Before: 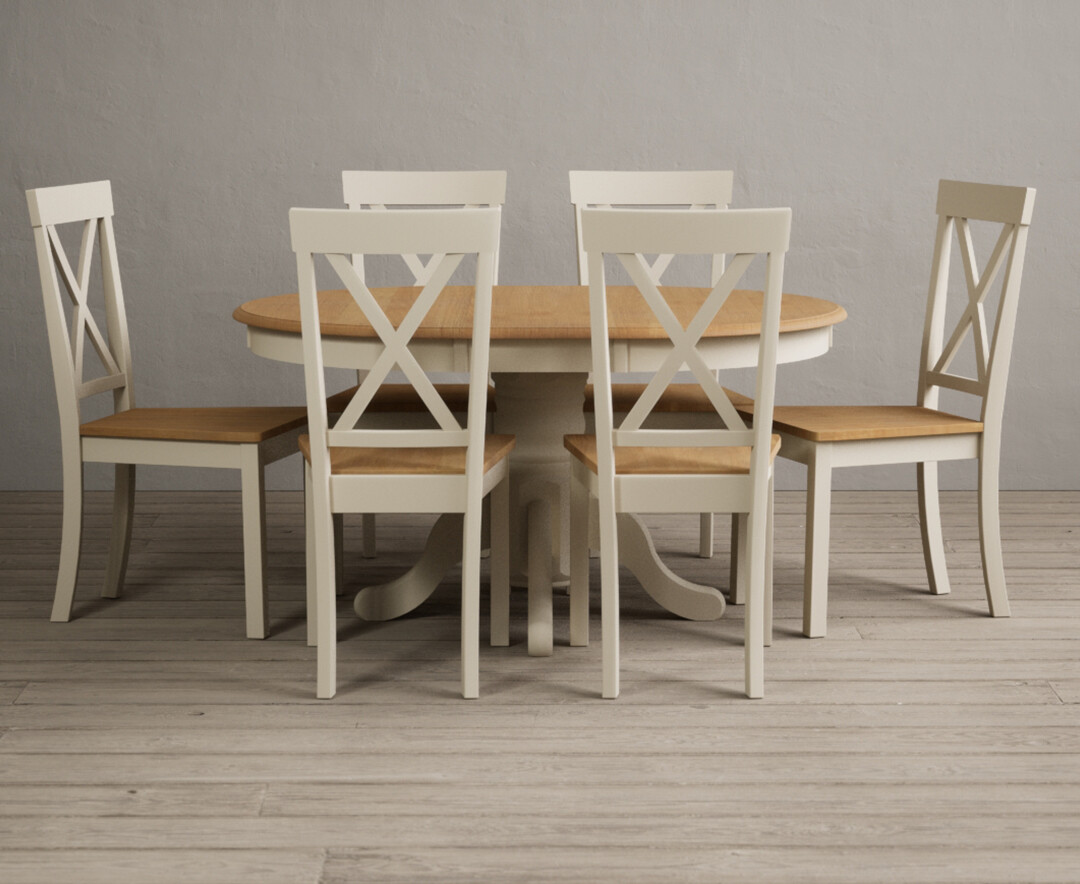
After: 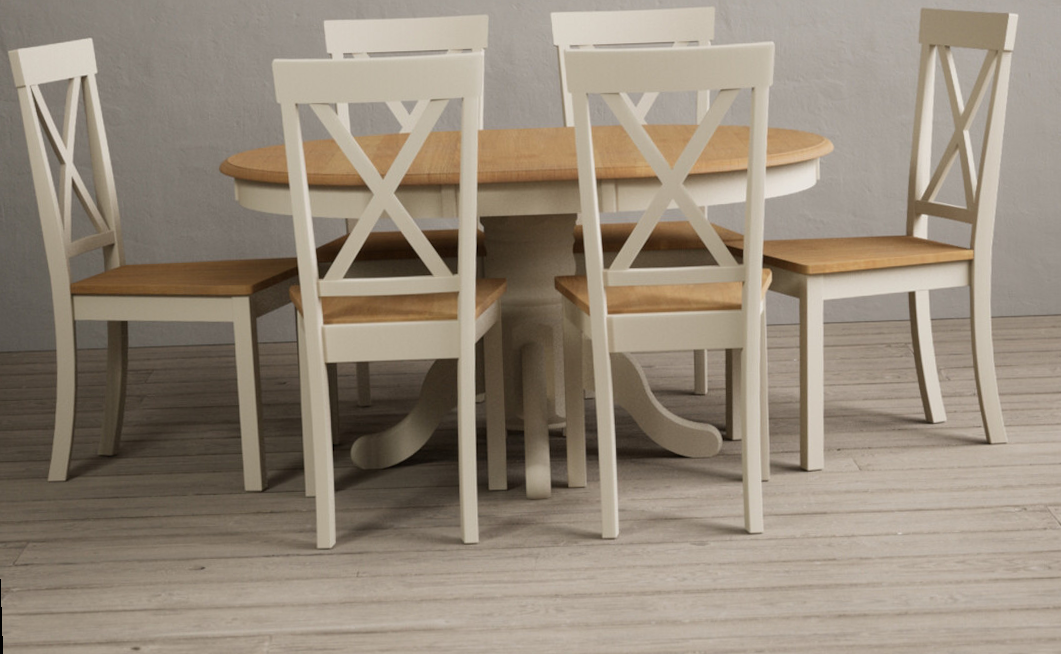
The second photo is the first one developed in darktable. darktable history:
crop and rotate: top 15.774%, bottom 5.506%
rotate and perspective: rotation -2°, crop left 0.022, crop right 0.978, crop top 0.049, crop bottom 0.951
